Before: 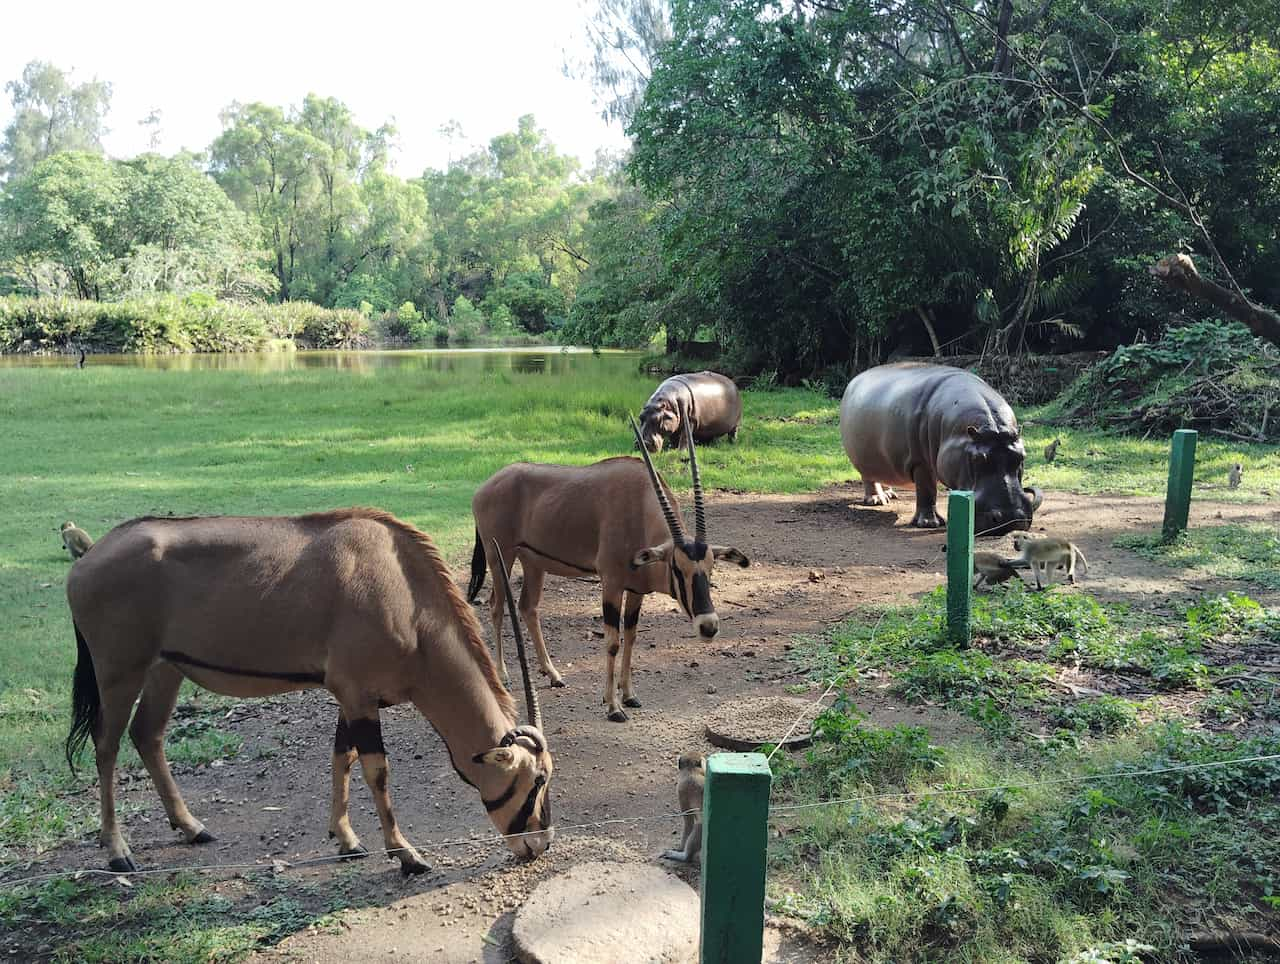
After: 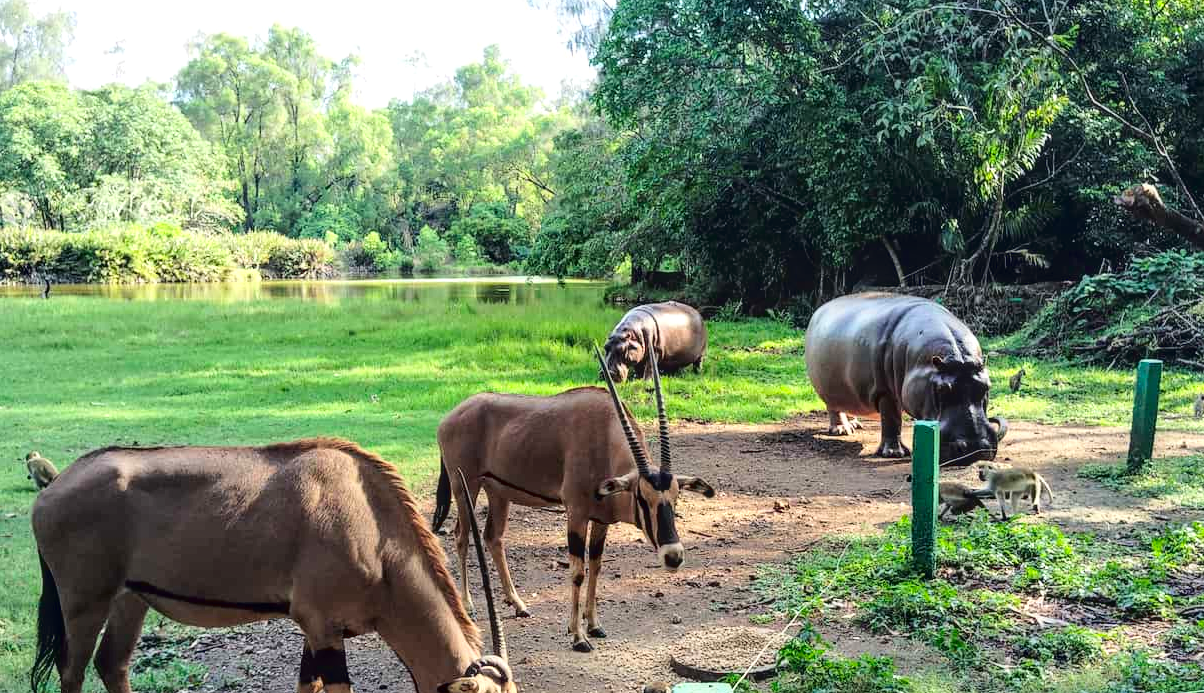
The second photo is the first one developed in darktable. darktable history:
color correction: highlights b* 0.022, saturation 1.36
crop: left 2.775%, top 7.326%, right 3.111%, bottom 20.16%
local contrast: detail 130%
tone curve: curves: ch0 [(0, 0) (0.003, 0.047) (0.011, 0.051) (0.025, 0.051) (0.044, 0.057) (0.069, 0.068) (0.1, 0.076) (0.136, 0.108) (0.177, 0.166) (0.224, 0.229) (0.277, 0.299) (0.335, 0.364) (0.399, 0.46) (0.468, 0.553) (0.543, 0.639) (0.623, 0.724) (0.709, 0.808) (0.801, 0.886) (0.898, 0.954) (1, 1)]
